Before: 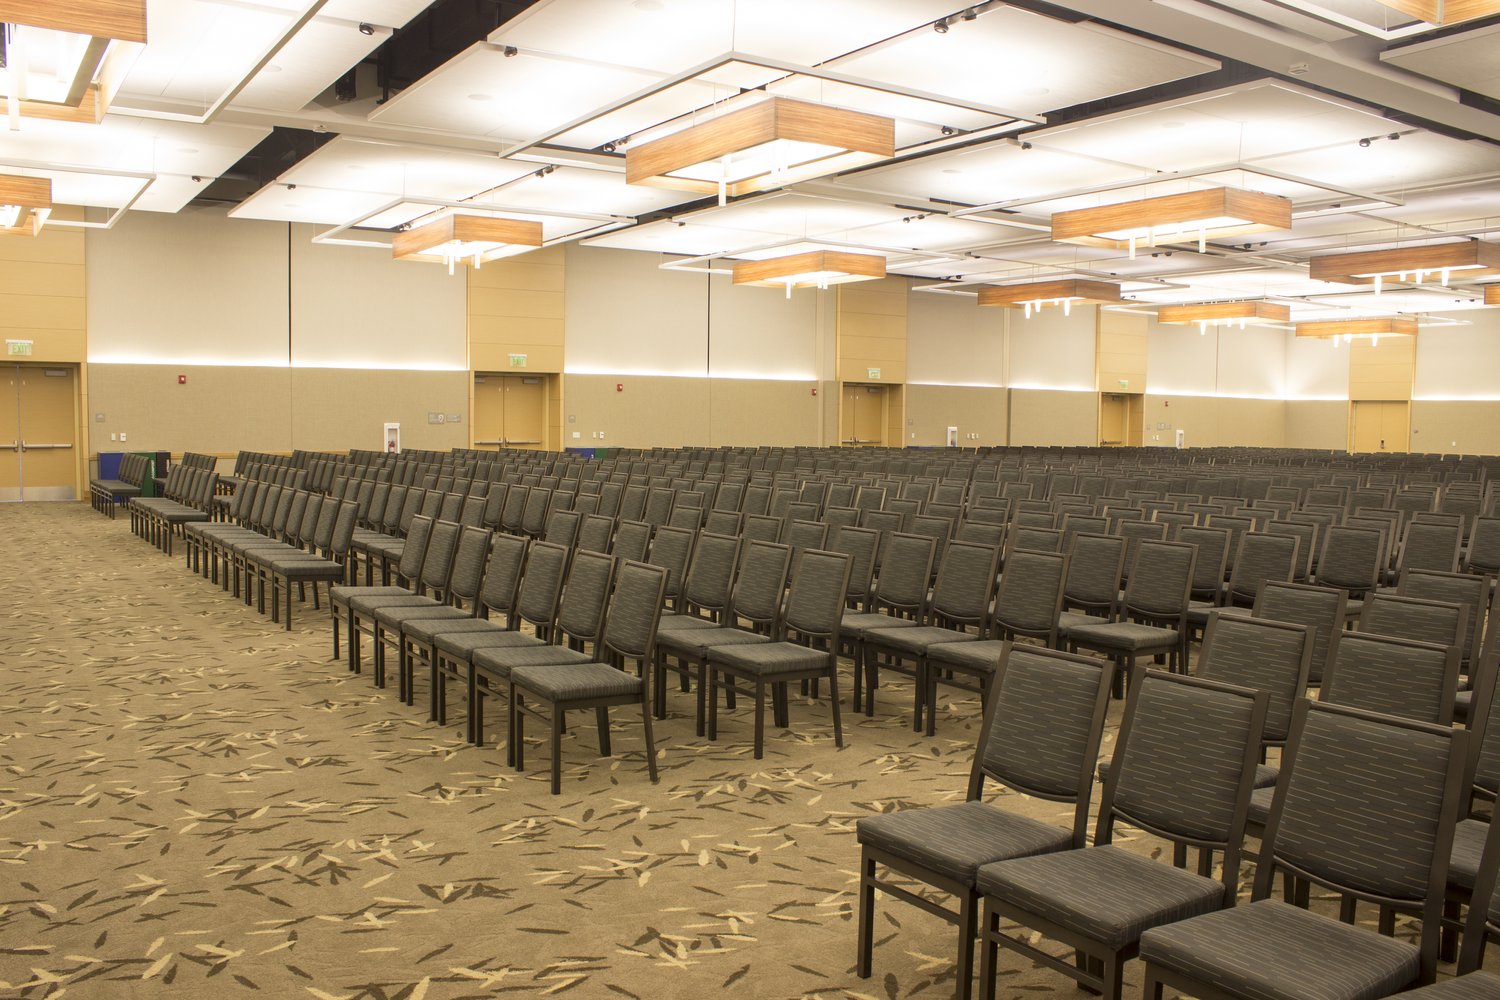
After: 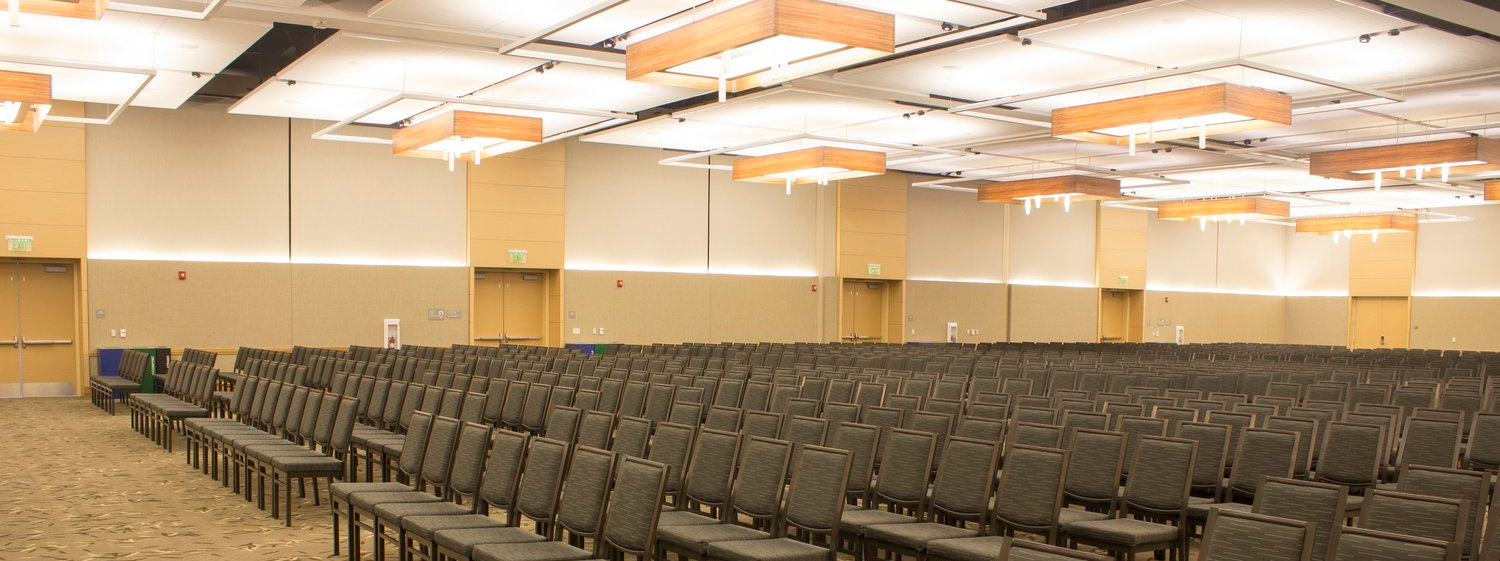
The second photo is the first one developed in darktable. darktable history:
crop and rotate: top 10.496%, bottom 33.358%
